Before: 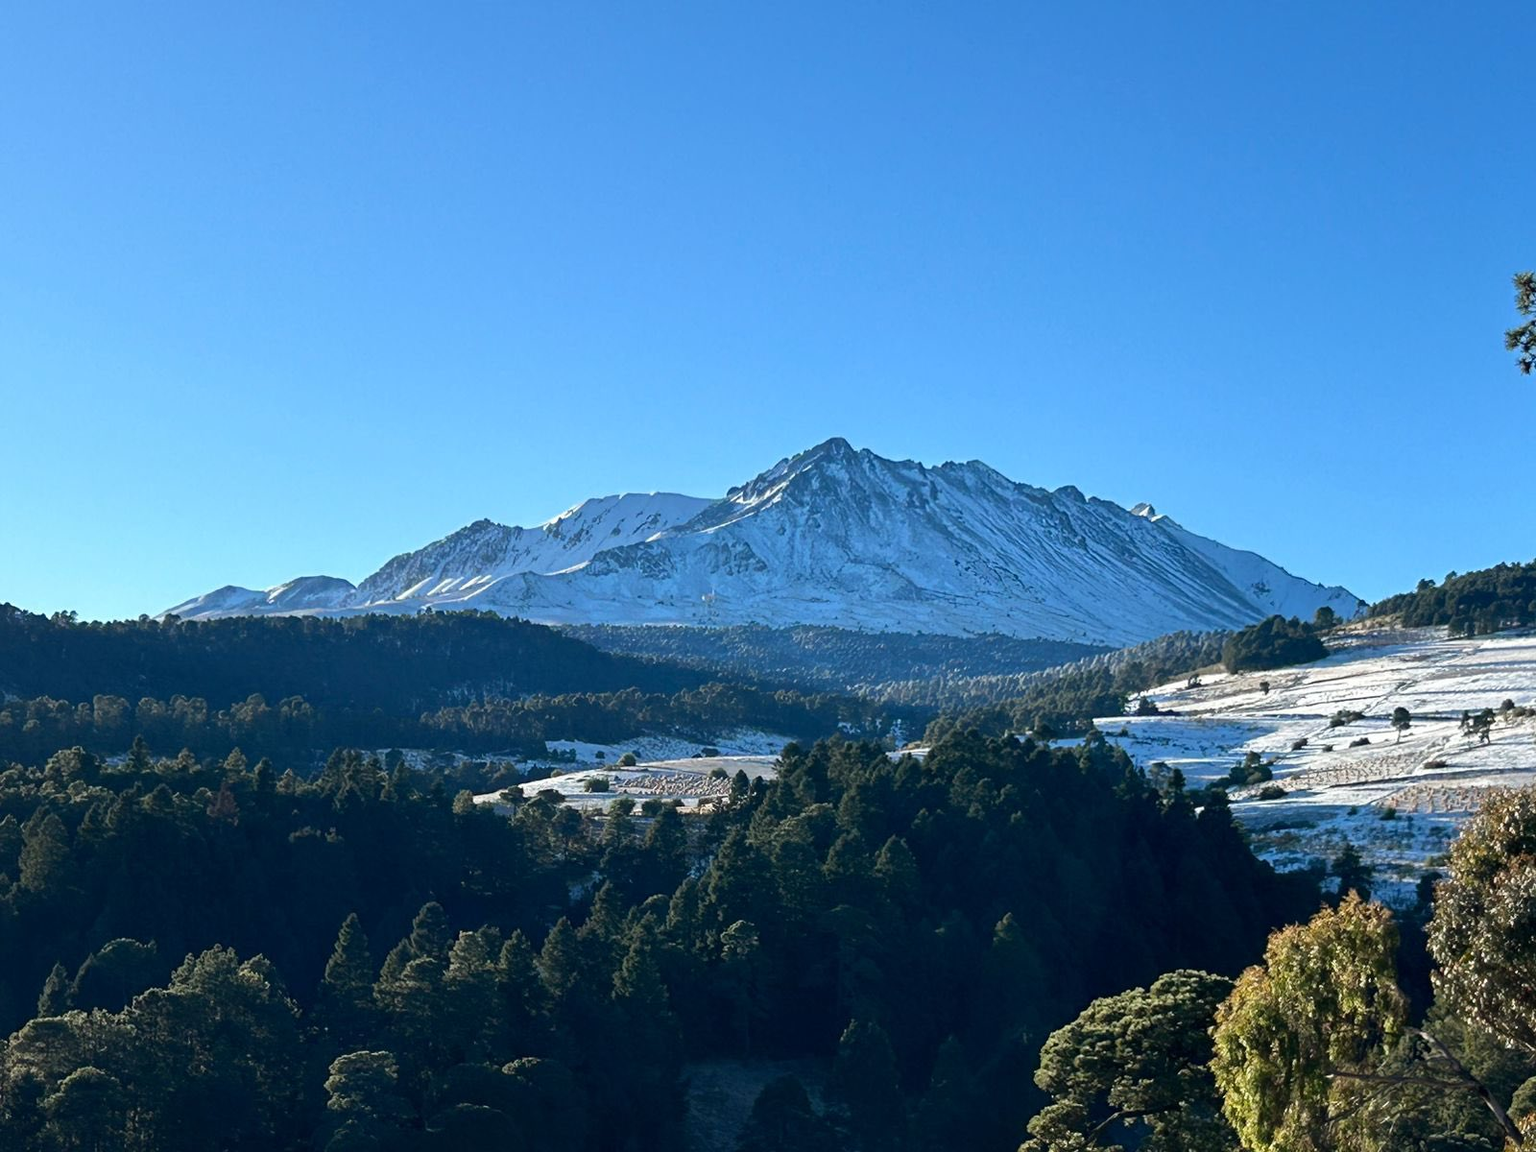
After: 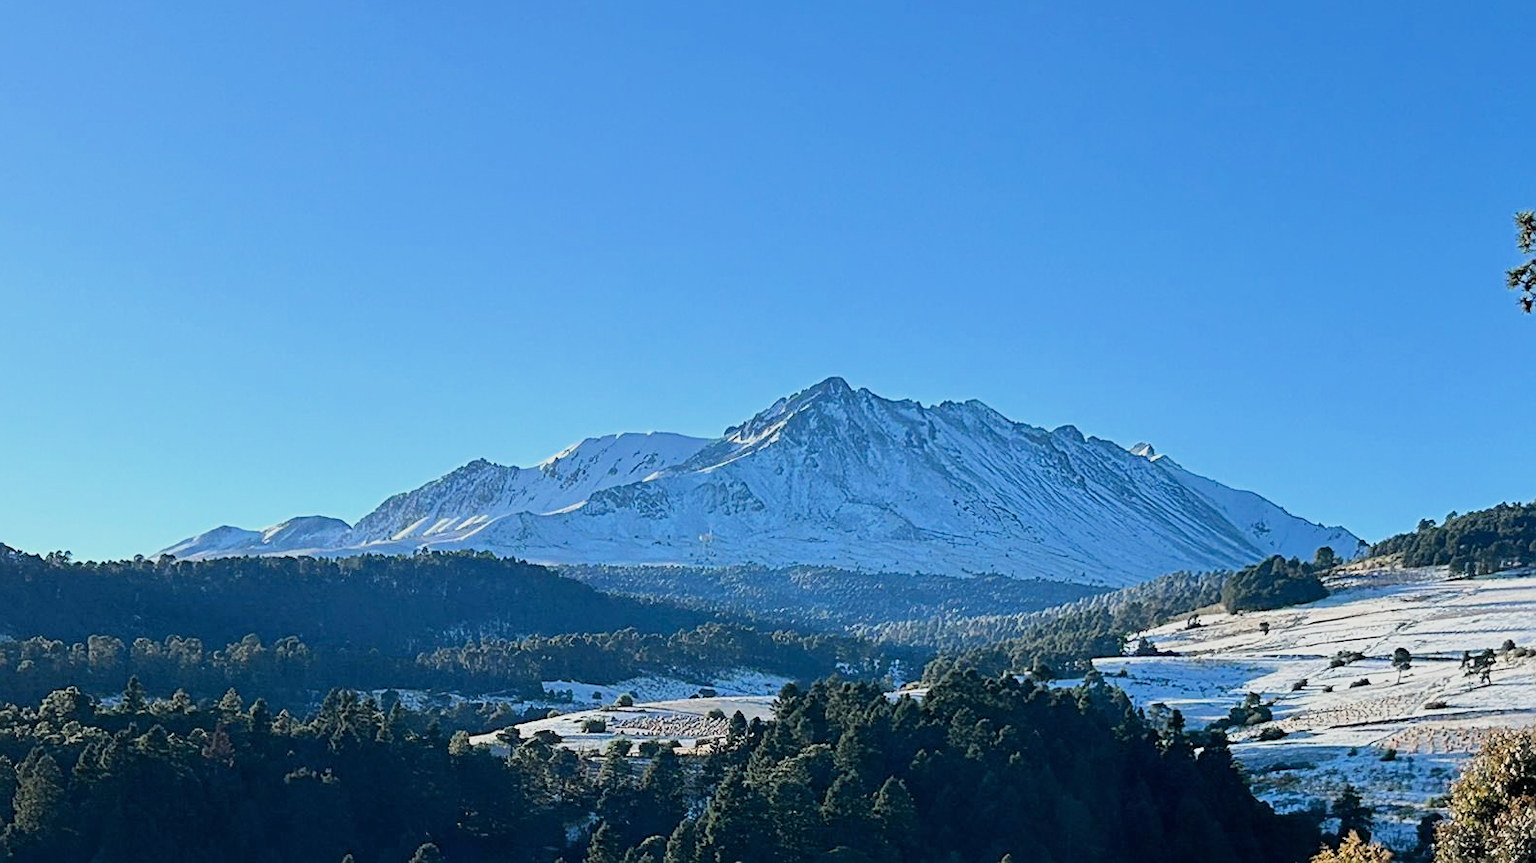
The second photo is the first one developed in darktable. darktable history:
sharpen: on, module defaults
exposure: black level correction 0, exposure 0.6 EV, compensate highlight preservation false
crop: left 0.387%, top 5.469%, bottom 19.809%
filmic rgb: black relative exposure -7.15 EV, white relative exposure 5.36 EV, hardness 3.02, color science v6 (2022)
